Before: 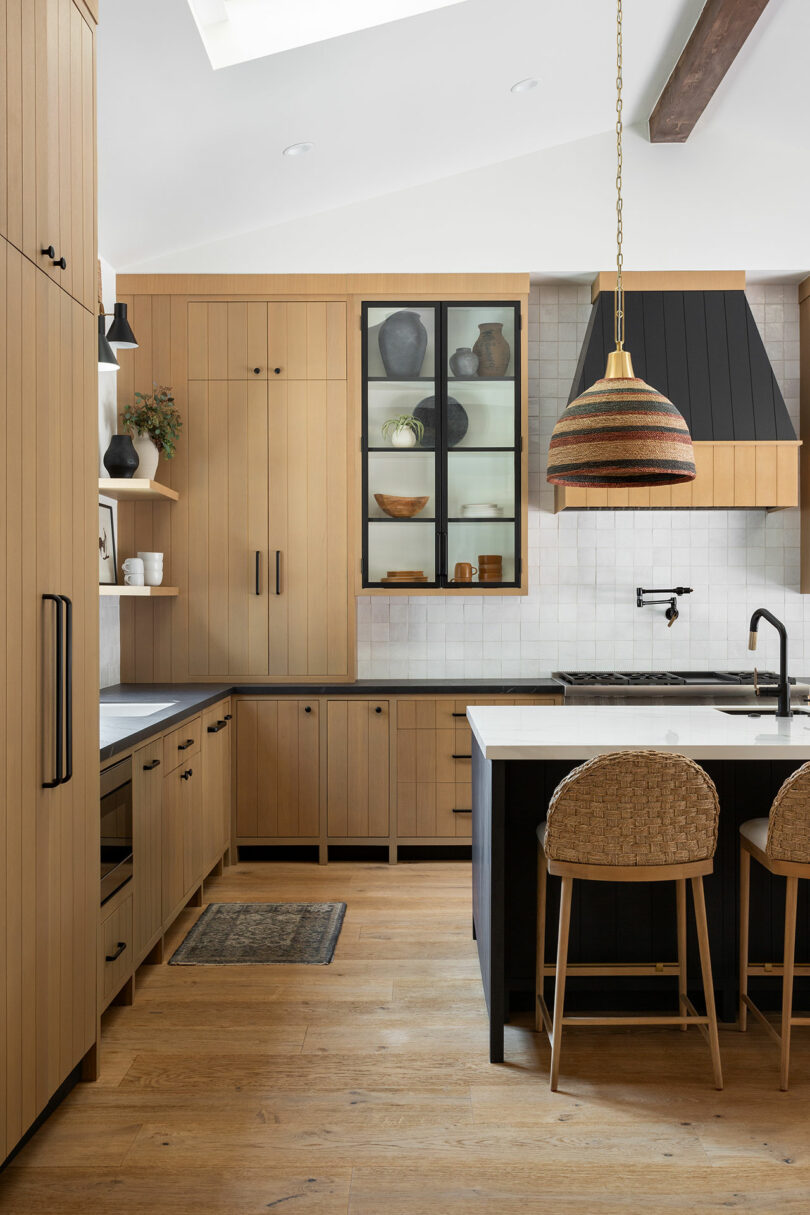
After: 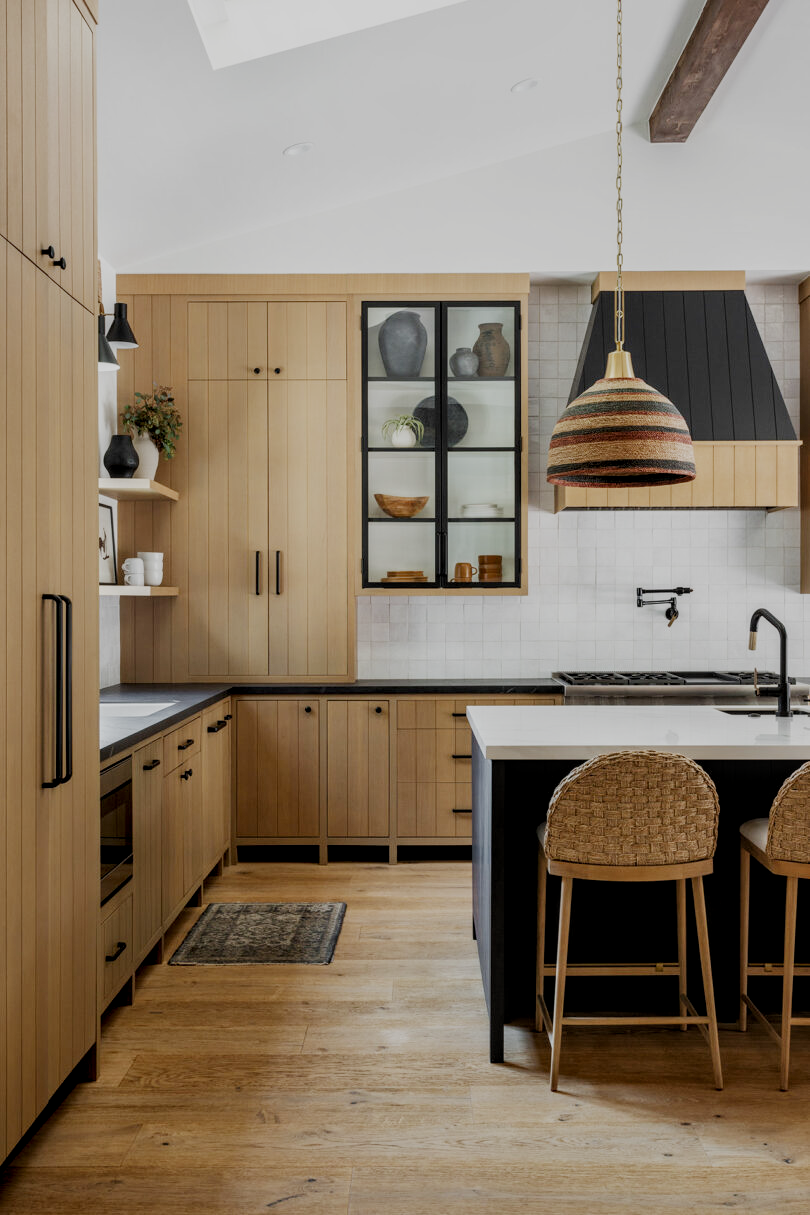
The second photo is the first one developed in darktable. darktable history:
local contrast: detail 130%
filmic rgb: black relative exposure -7.65 EV, white relative exposure 4.56 EV, hardness 3.61, preserve chrominance no, color science v5 (2021), contrast in shadows safe, contrast in highlights safe
